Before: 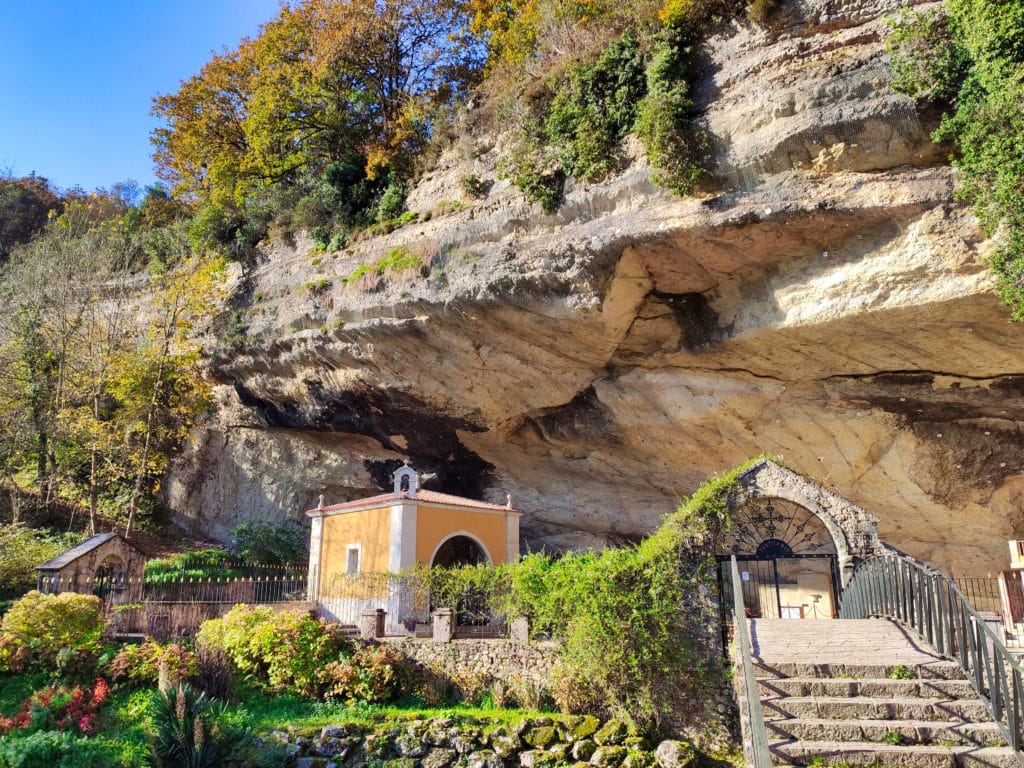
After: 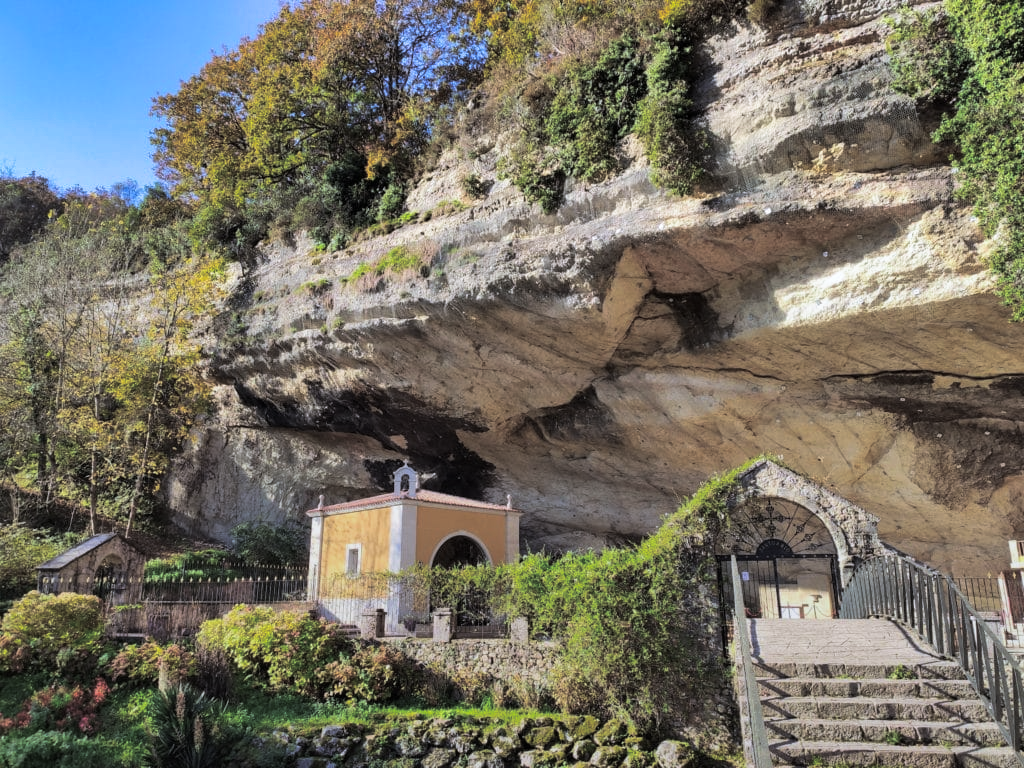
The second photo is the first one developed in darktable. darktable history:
white balance: red 0.967, blue 1.049
split-toning: shadows › hue 36°, shadows › saturation 0.05, highlights › hue 10.8°, highlights › saturation 0.15, compress 40%
graduated density: rotation -180°, offset 27.42
